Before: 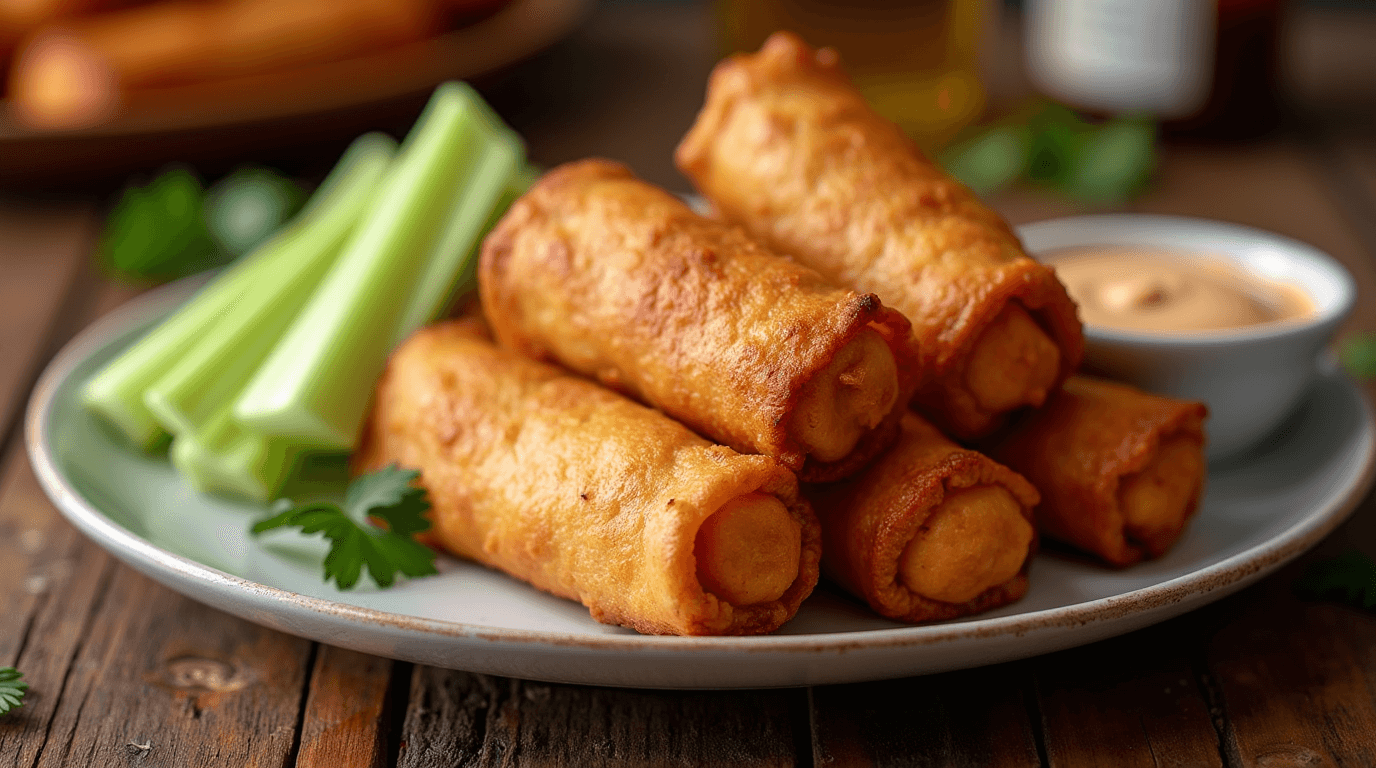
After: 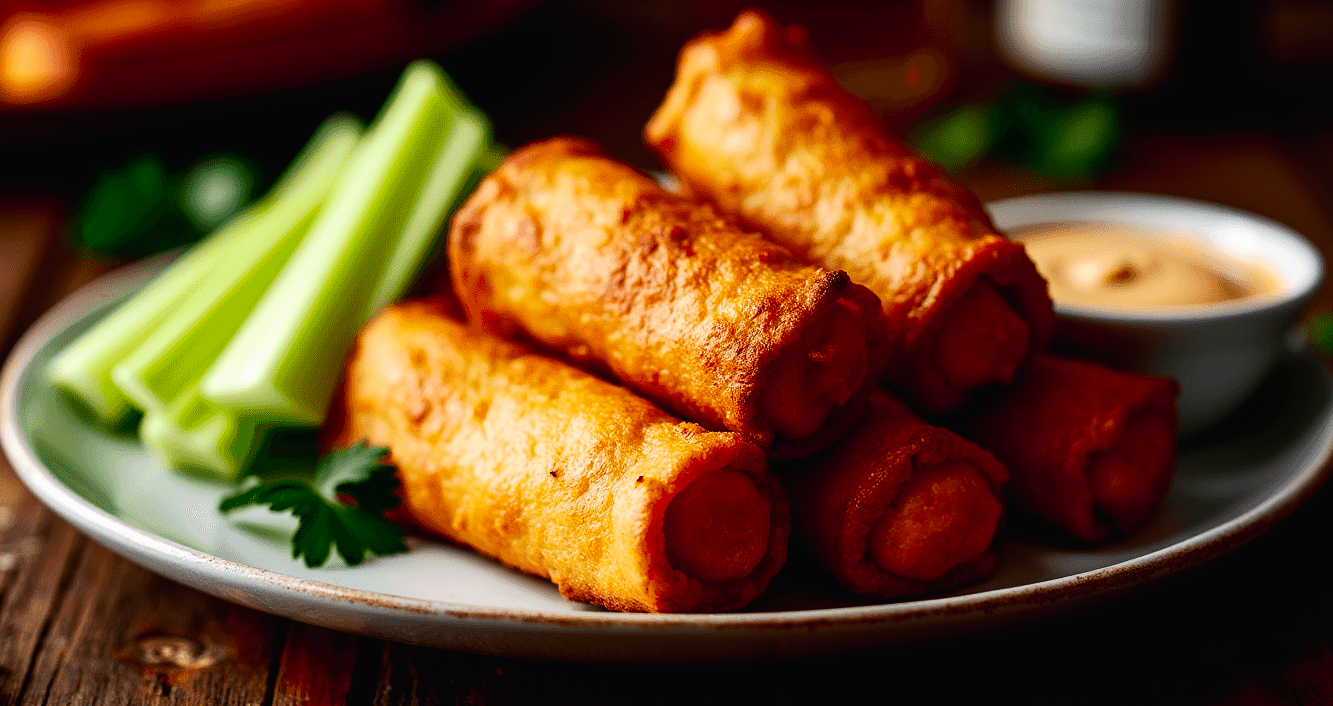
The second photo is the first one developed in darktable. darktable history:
tone curve: curves: ch0 [(0, 0.013) (0.054, 0.018) (0.205, 0.191) (0.289, 0.292) (0.39, 0.424) (0.493, 0.551) (0.666, 0.743) (0.795, 0.841) (1, 0.998)]; ch1 [(0, 0) (0.385, 0.343) (0.439, 0.415) (0.494, 0.495) (0.501, 0.501) (0.51, 0.509) (0.548, 0.554) (0.586, 0.614) (0.66, 0.706) (0.783, 0.804) (1, 1)]; ch2 [(0, 0) (0.304, 0.31) (0.403, 0.399) (0.441, 0.428) (0.47, 0.469) (0.498, 0.496) (0.524, 0.538) (0.566, 0.579) (0.633, 0.665) (0.7, 0.711) (1, 1)], preserve colors none
crop: left 2.3%, top 3.099%, right 0.782%, bottom 4.919%
contrast brightness saturation: contrast 0.22, brightness -0.18, saturation 0.239
